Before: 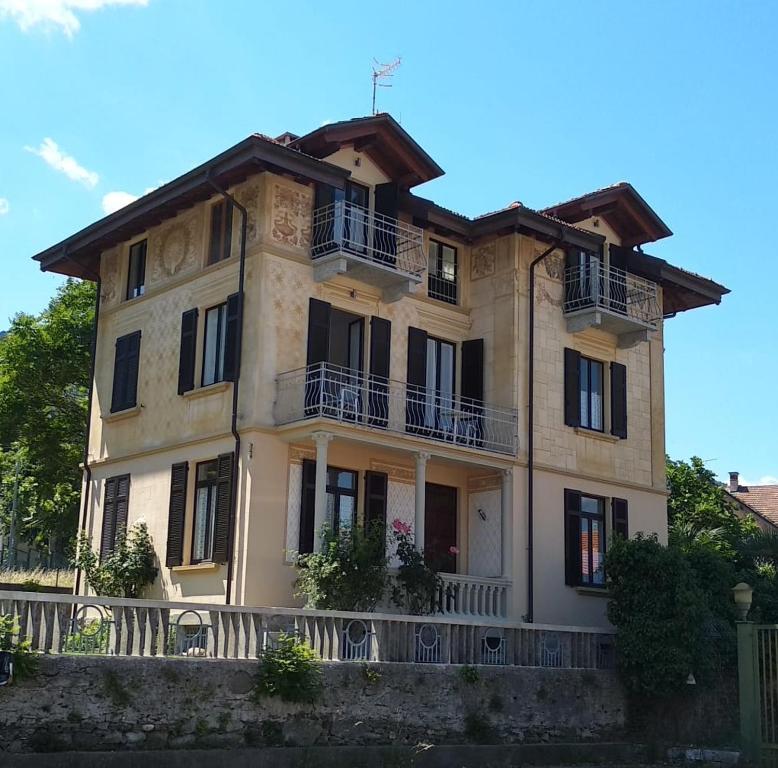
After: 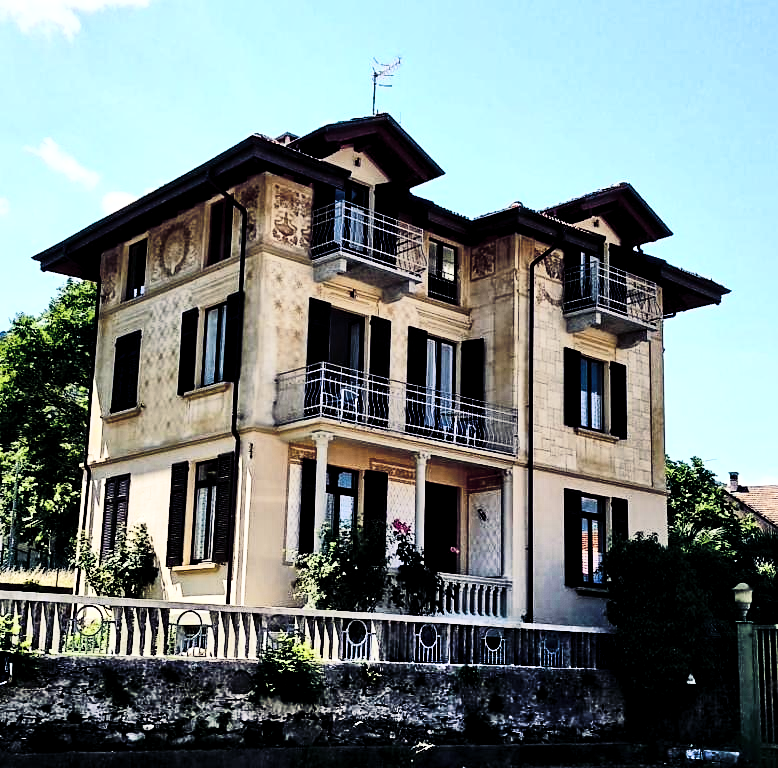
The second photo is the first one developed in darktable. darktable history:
color correction: saturation 0.85
tone curve: curves: ch0 [(0, 0) (0.07, 0.057) (0.15, 0.177) (0.352, 0.445) (0.59, 0.703) (0.857, 0.908) (1, 1)], color space Lab, linked channels
color balance: lift [0.97, 1, 1, 1], gamma [1.03, 1, 1, 1]
split-toning: shadows › hue 255.6°, shadows › saturation 0.66, highlights › hue 43.2°, highlights › saturation 0.68, balance -50.1 | blend: blend mode lighten, opacity 100%; mask: uniform (no mask)
base curve: curves: ch0 [(0, 0) (0.026, 0.03) (0.109, 0.232) (0.351, 0.748) (0.669, 0.968) (1, 1)]
global tonemap: drago (1, 100), detail 1
shadows and highlights: highlights color adjustment 0%, soften with gaussian
exposure: exposure -2.002 EV
contrast equalizer: y [[0.511, 0.558, 0.631, 0.632, 0.559, 0.512], [0.5 ×6], [0.507, 0.559, 0.627, 0.644, 0.647, 0.647], [0 ×6], [0 ×6]] | blend: blend mode average, opacity 100%; mask: uniform (no mask)
highpass: sharpness 9.84%, contrast boost 9.94% | blend: blend mode overlay, opacity 100%; mask: uniform (no mask)
contrast brightness saturation: contrast 0.26, brightness 0.02, saturation 0.87
